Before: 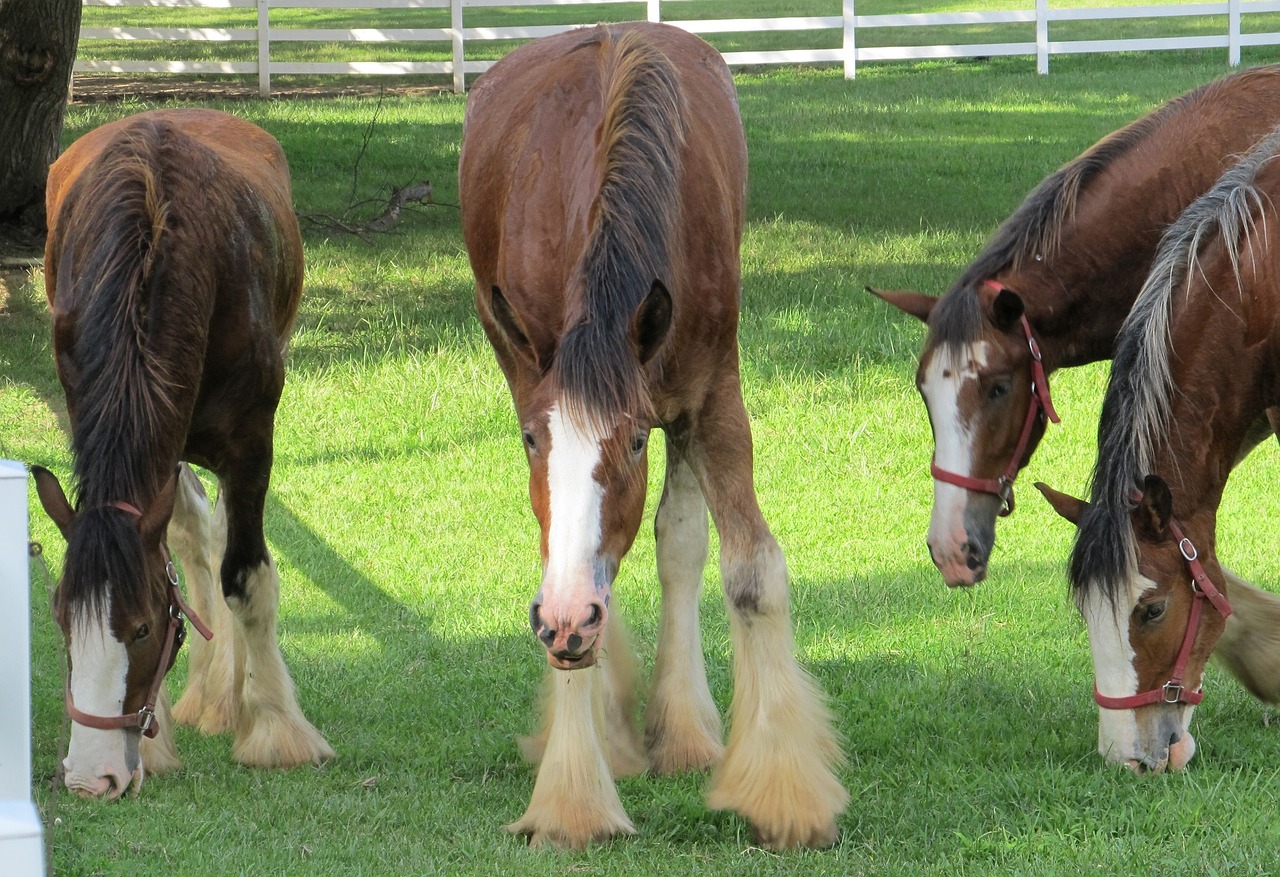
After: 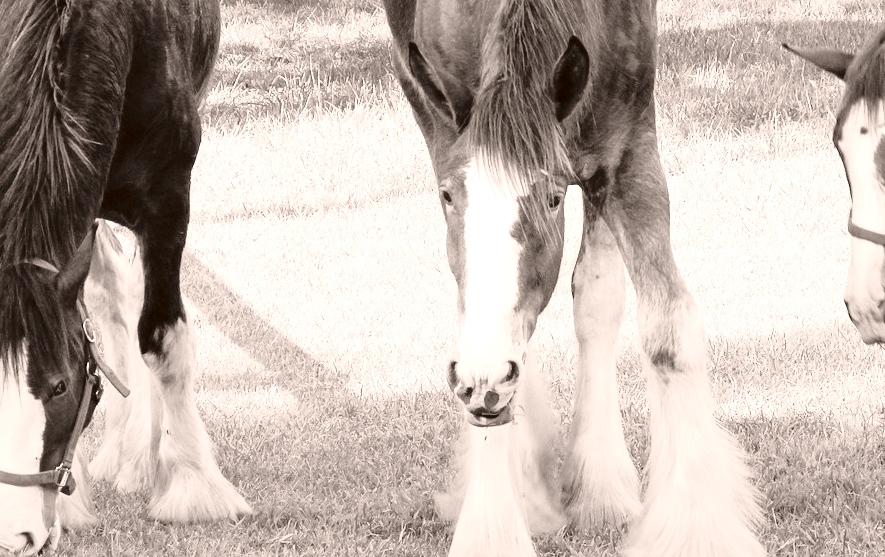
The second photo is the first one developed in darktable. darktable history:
color balance rgb: perceptual saturation grading › global saturation 10.118%, global vibrance 20%
crop: left 6.52%, top 27.788%, right 24.304%, bottom 8.625%
color correction: highlights a* 6.15, highlights b* 7.63, shadows a* 5.59, shadows b* 7.02, saturation 0.899
exposure: black level correction 0, exposure 1.102 EV, compensate highlight preservation false
base curve: curves: ch0 [(0, 0) (0.028, 0.03) (0.121, 0.232) (0.46, 0.748) (0.859, 0.968) (1, 1)], preserve colors none
color calibration: output gray [0.267, 0.423, 0.267, 0], illuminant as shot in camera, x 0.358, y 0.373, temperature 4628.91 K, saturation algorithm version 1 (2020)
contrast brightness saturation: brightness -0.092
